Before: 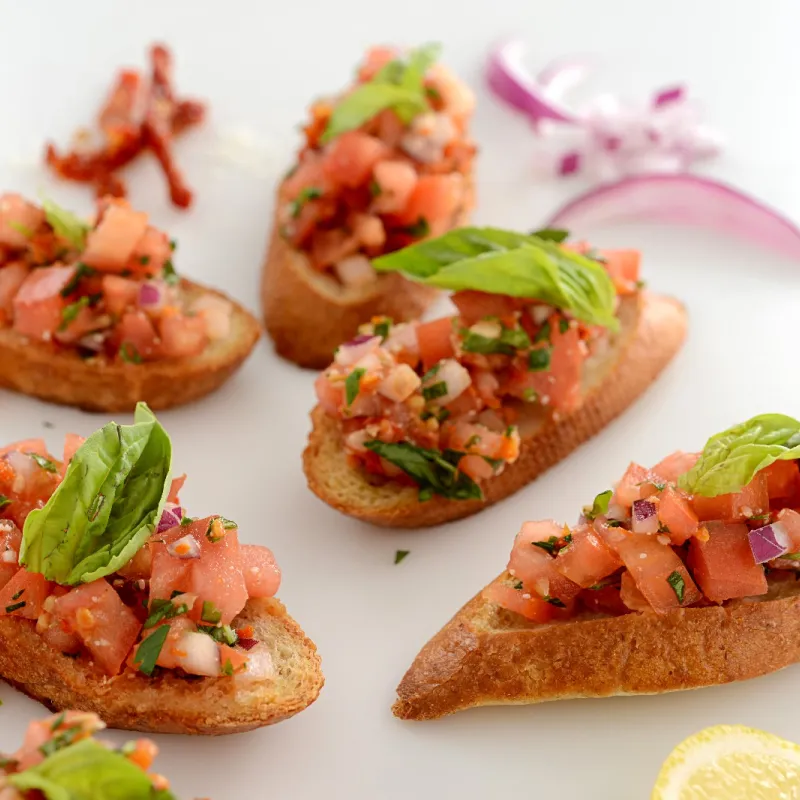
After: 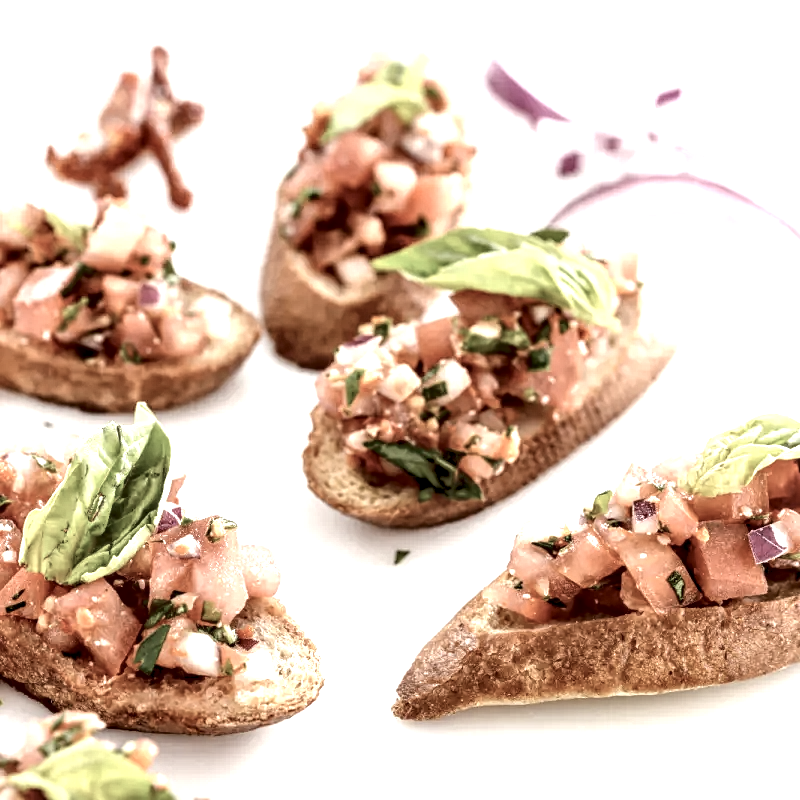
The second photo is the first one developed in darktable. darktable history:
color correction: highlights b* -0.04, saturation 0.469
local contrast: highlights 21%, detail 197%
tone equalizer: -8 EV -0.534 EV, -7 EV -0.29 EV, -6 EV -0.063 EV, -5 EV 0.414 EV, -4 EV 0.971 EV, -3 EV 0.785 EV, -2 EV -0.01 EV, -1 EV 0.125 EV, +0 EV -0.006 EV
exposure: black level correction 0, exposure 1.095 EV, compensate highlight preservation false
